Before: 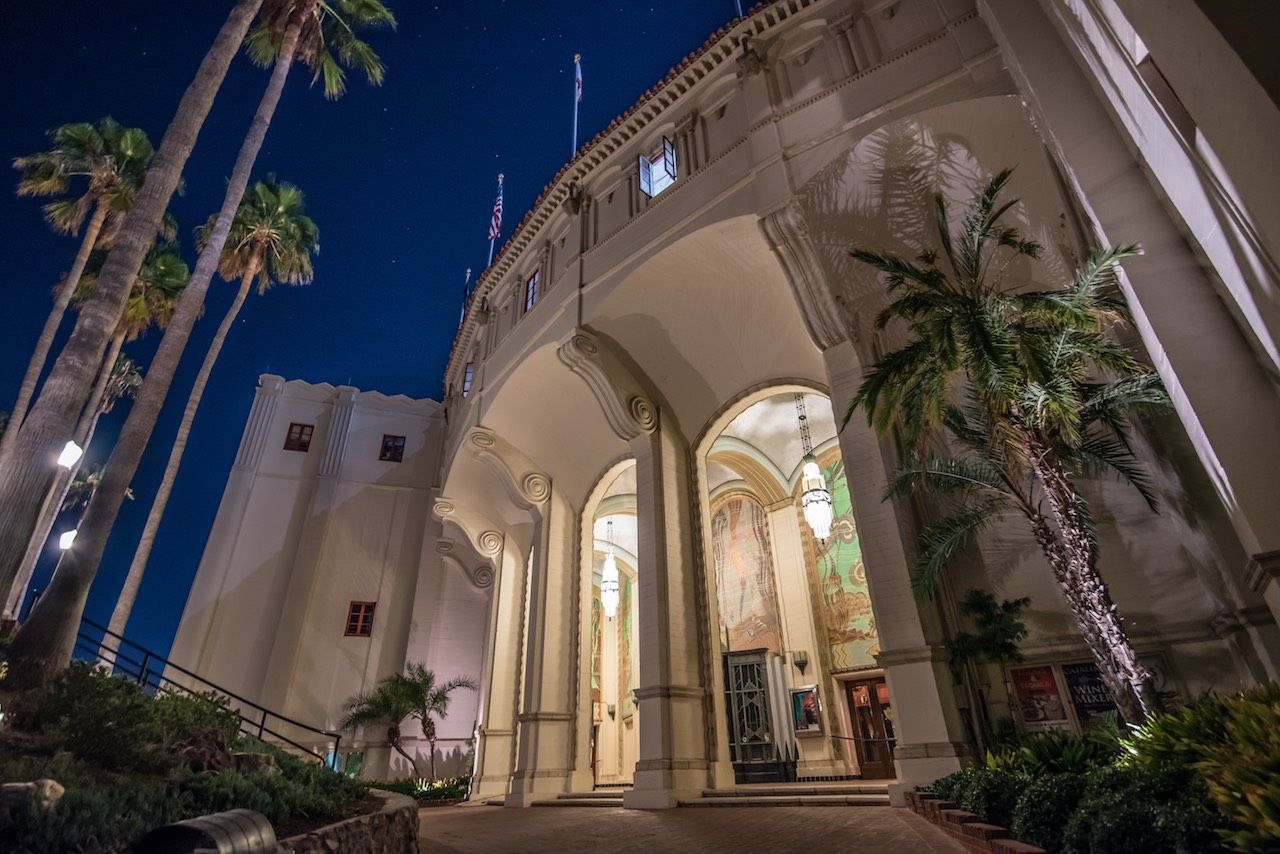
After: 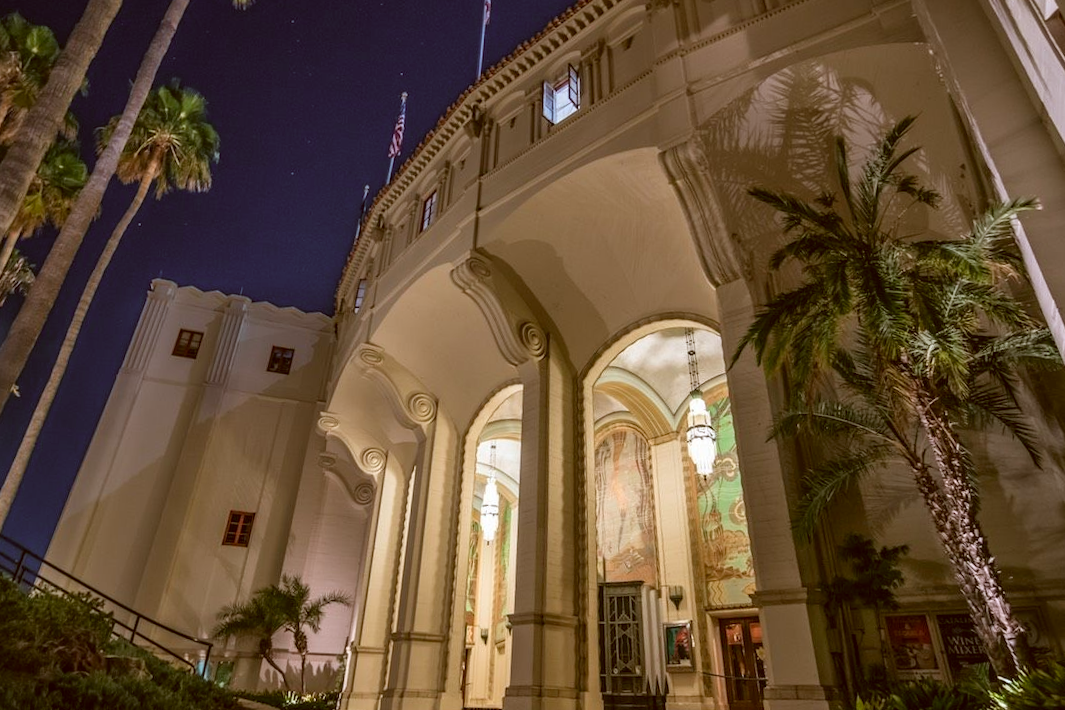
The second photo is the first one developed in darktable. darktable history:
crop and rotate: angle -3.27°, left 5.211%, top 5.211%, right 4.607%, bottom 4.607%
color correction: highlights a* -0.482, highlights b* 0.161, shadows a* 4.66, shadows b* 20.72
